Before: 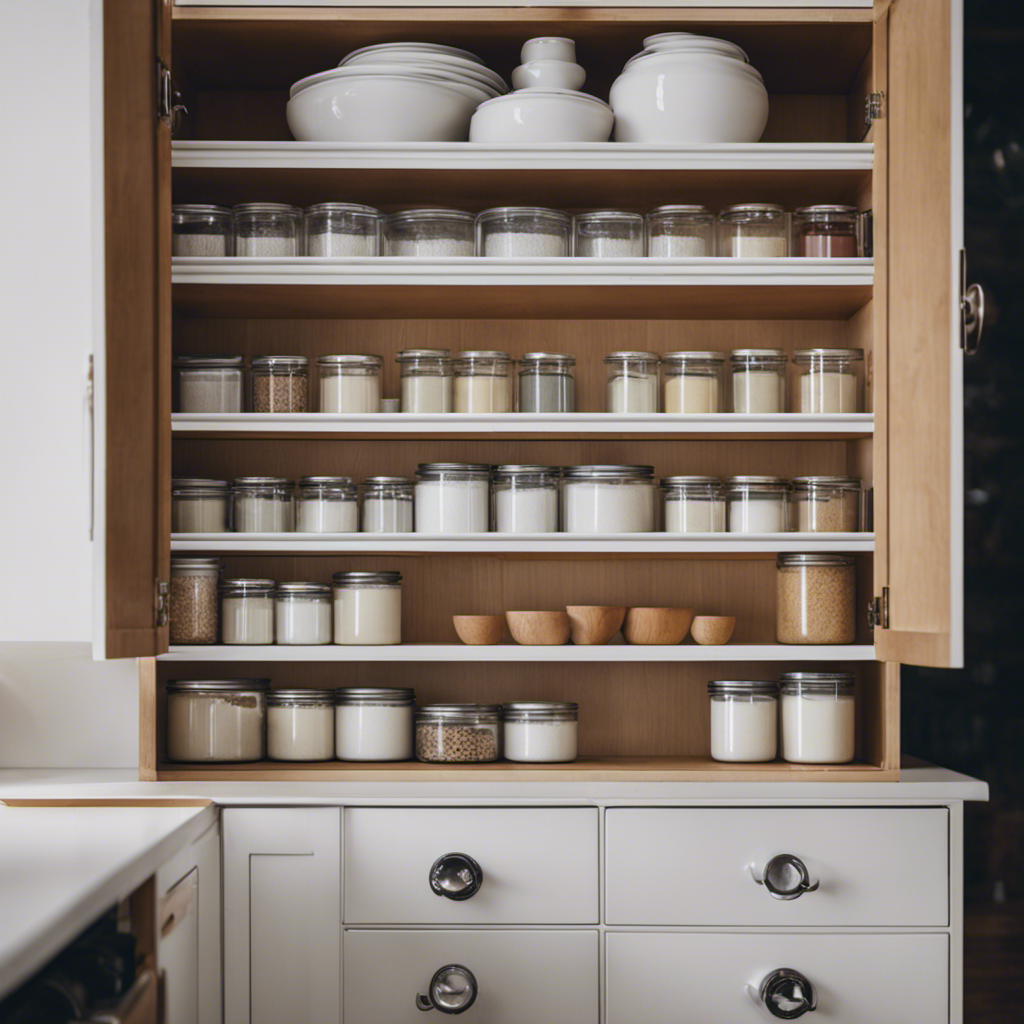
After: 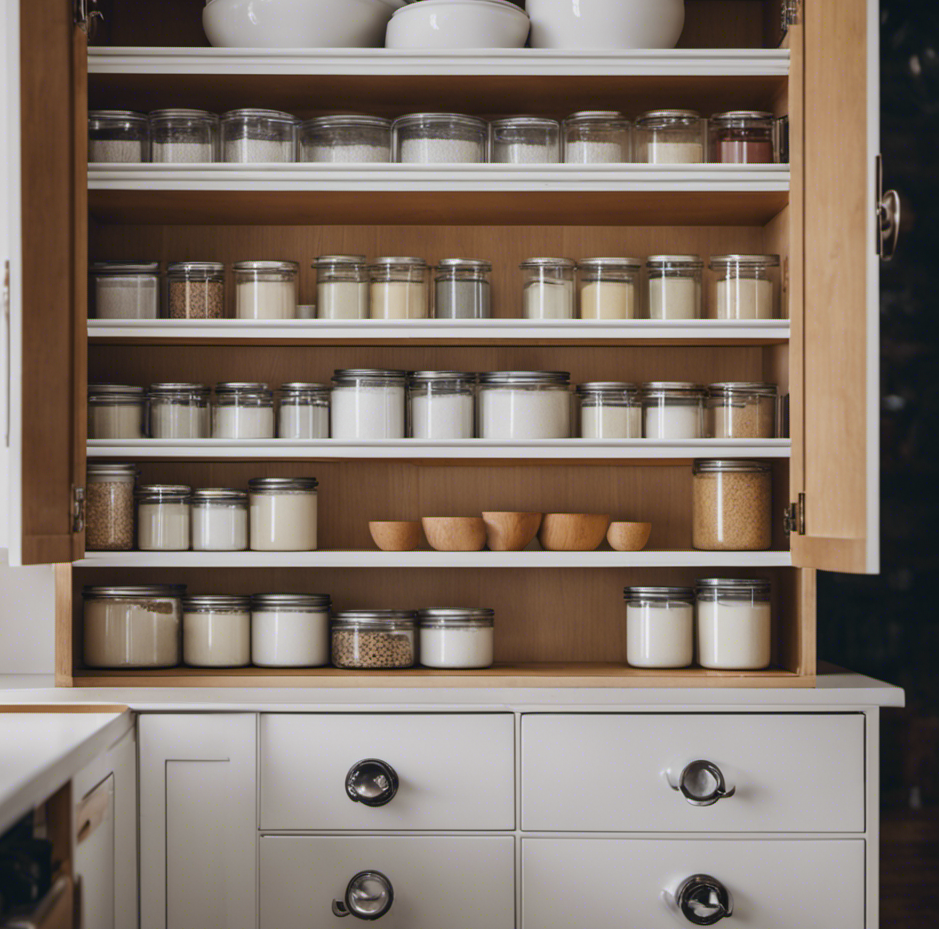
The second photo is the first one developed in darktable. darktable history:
exposure: exposure -0.048 EV, compensate highlight preservation false
contrast brightness saturation: saturation 0.1
crop and rotate: left 8.262%, top 9.226%
